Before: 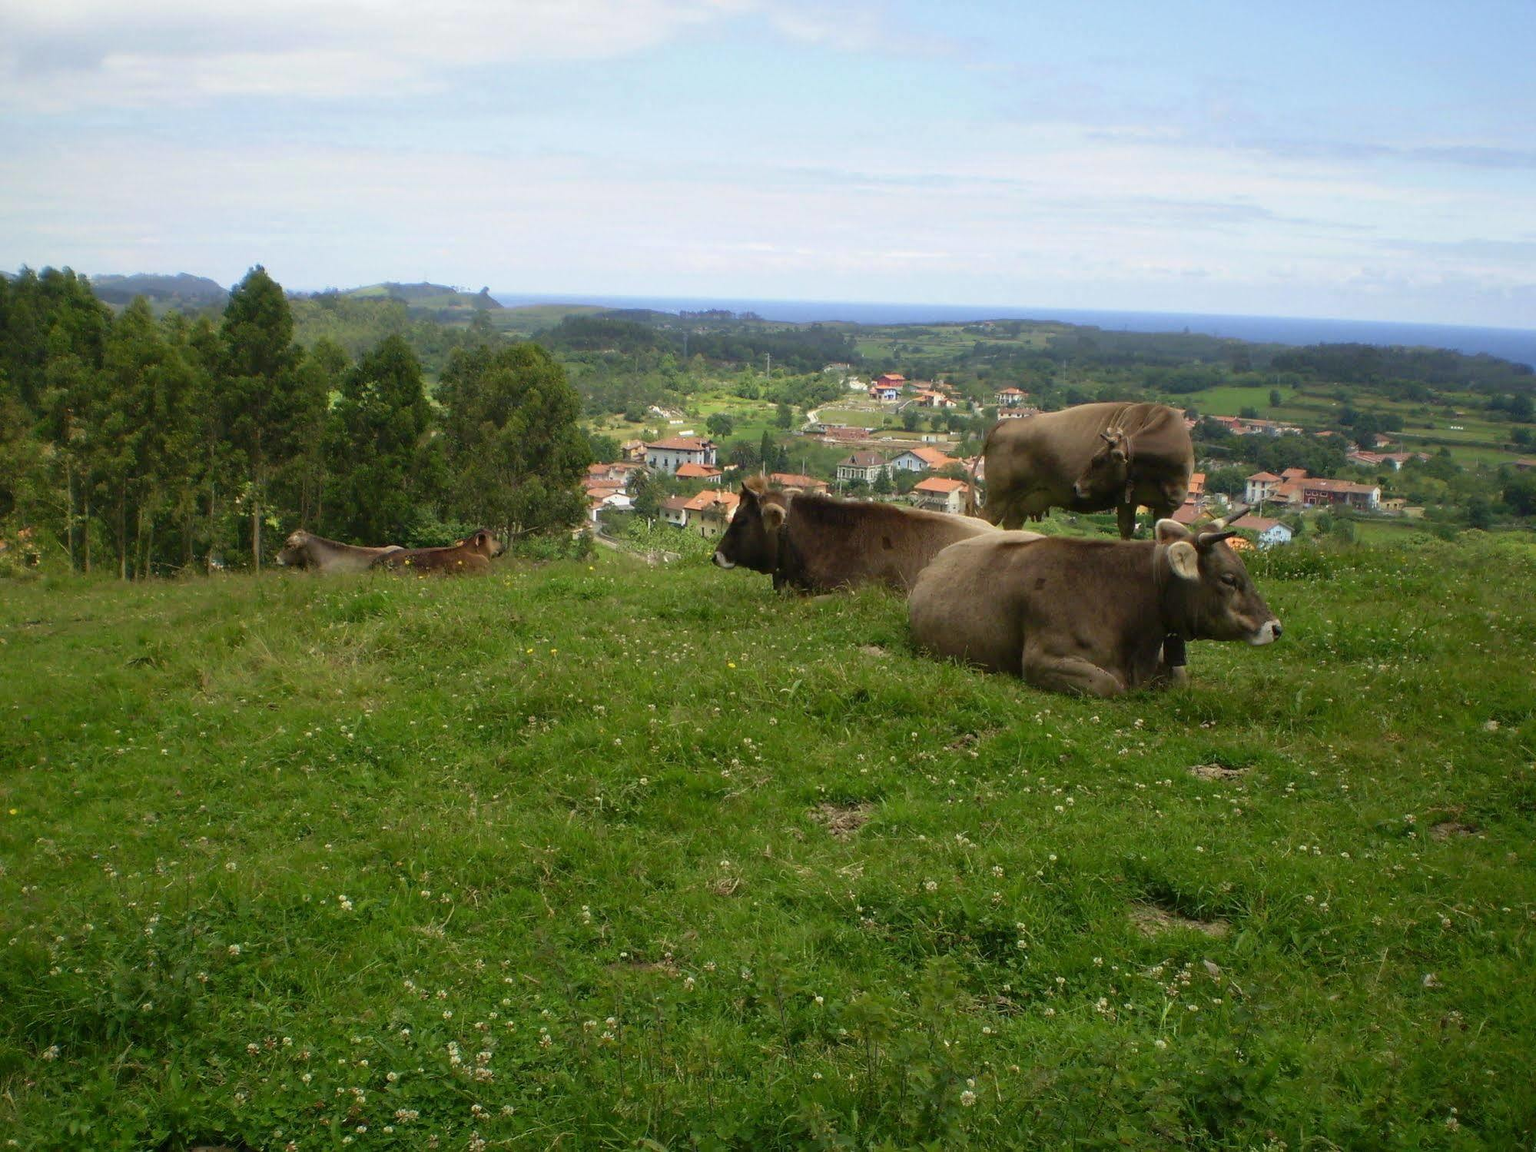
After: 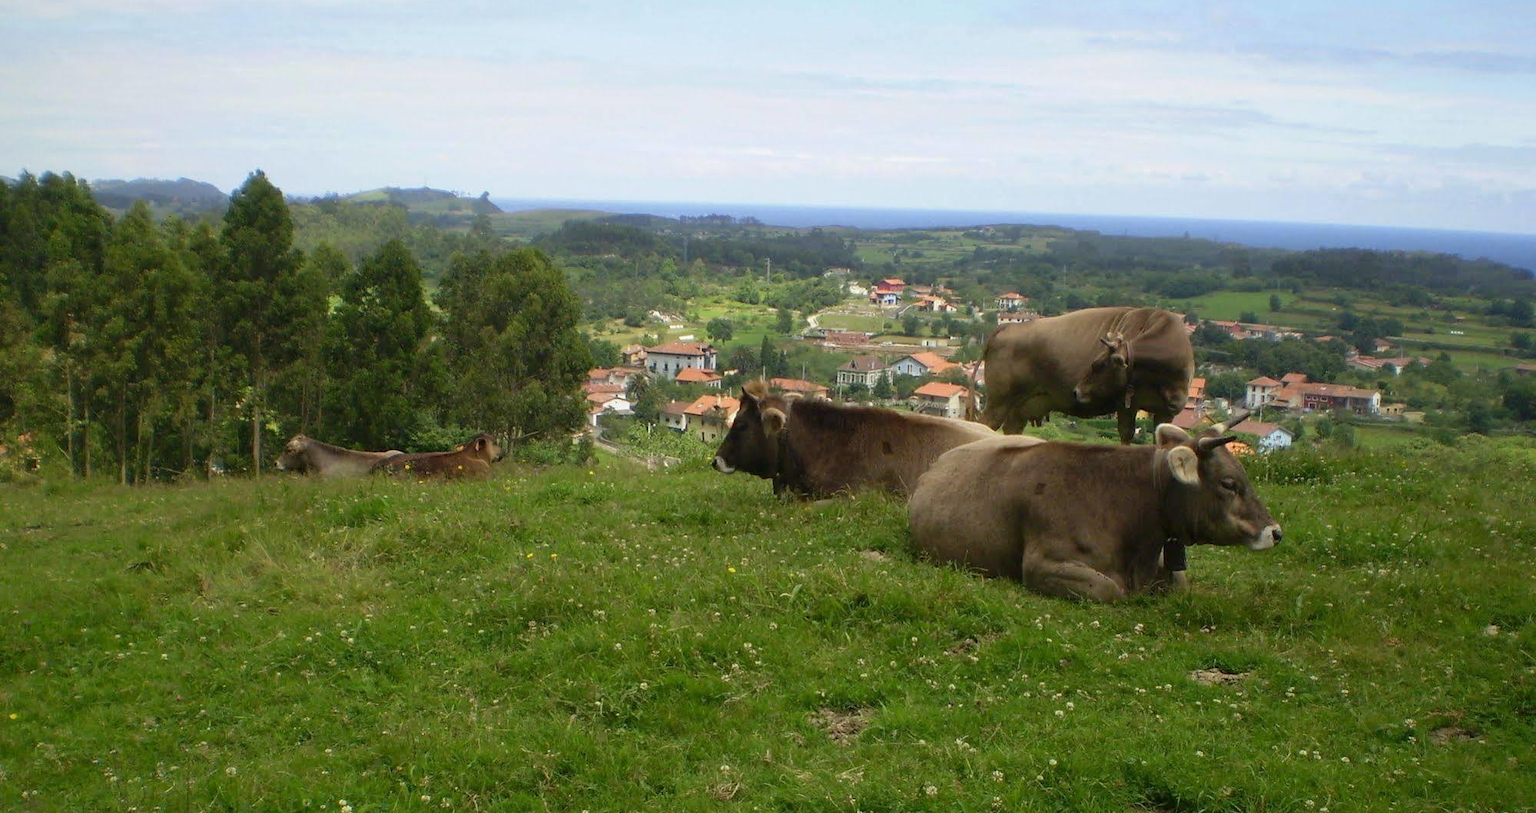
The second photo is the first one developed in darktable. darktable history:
sharpen: radius 2.883, amount 0.868, threshold 47.523
crop and rotate: top 8.293%, bottom 20.996%
